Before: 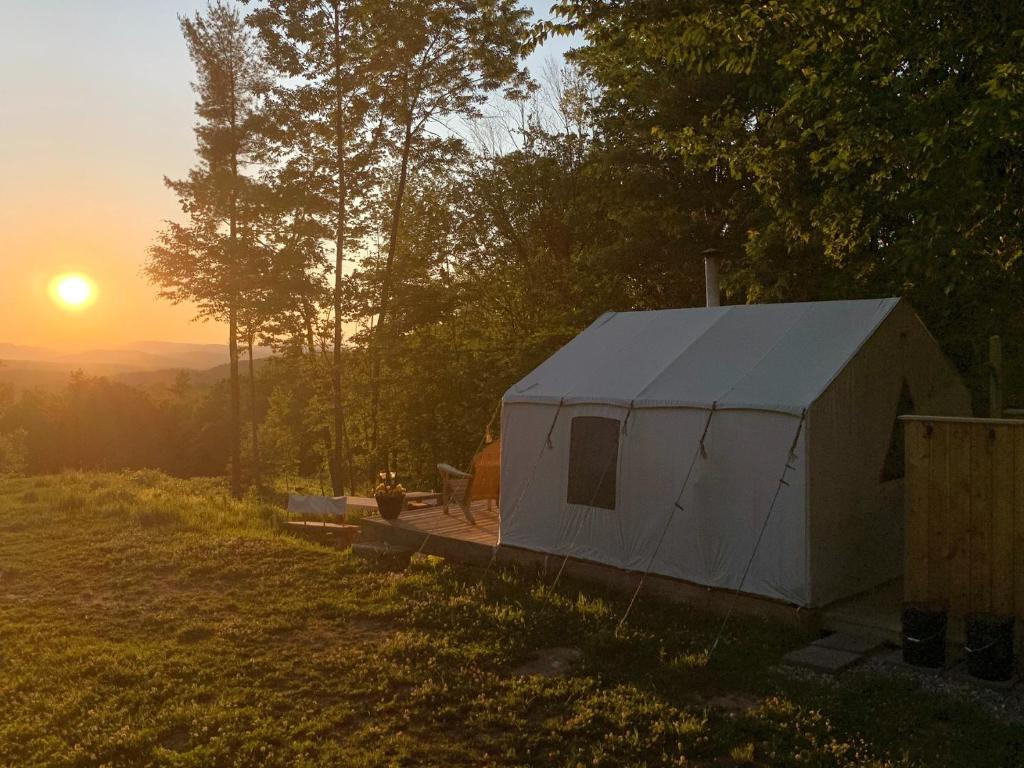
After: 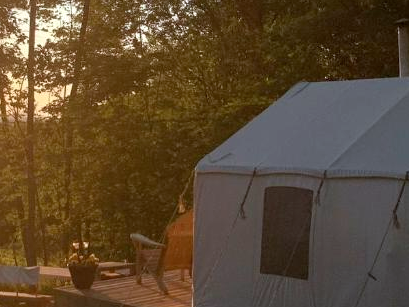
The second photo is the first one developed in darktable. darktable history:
crop: left 30%, top 30%, right 30%, bottom 30%
exposure: black level correction 0.002, exposure 0.15 EV, compensate highlight preservation false
color correction: highlights a* -0.772, highlights b* -8.92
